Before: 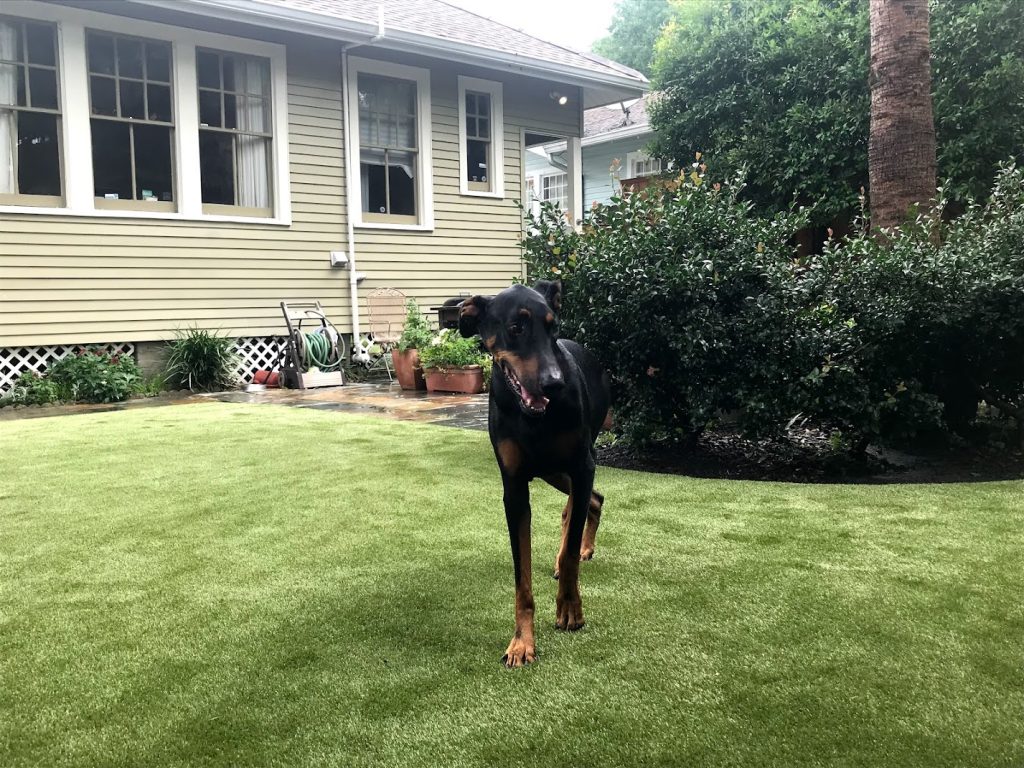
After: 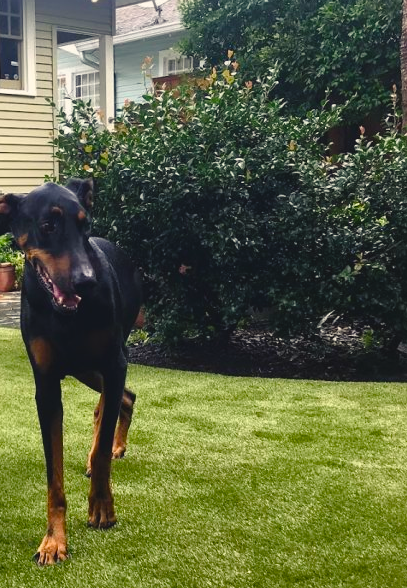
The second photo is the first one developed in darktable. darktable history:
crop: left 45.721%, top 13.393%, right 14.118%, bottom 10.01%
color balance rgb: shadows lift › chroma 3%, shadows lift › hue 280.8°, power › hue 330°, highlights gain › chroma 3%, highlights gain › hue 75.6°, global offset › luminance 0.7%, perceptual saturation grading › global saturation 20%, perceptual saturation grading › highlights -25%, perceptual saturation grading › shadows 50%, global vibrance 20.33%
exposure: exposure -0.072 EV, compensate highlight preservation false
